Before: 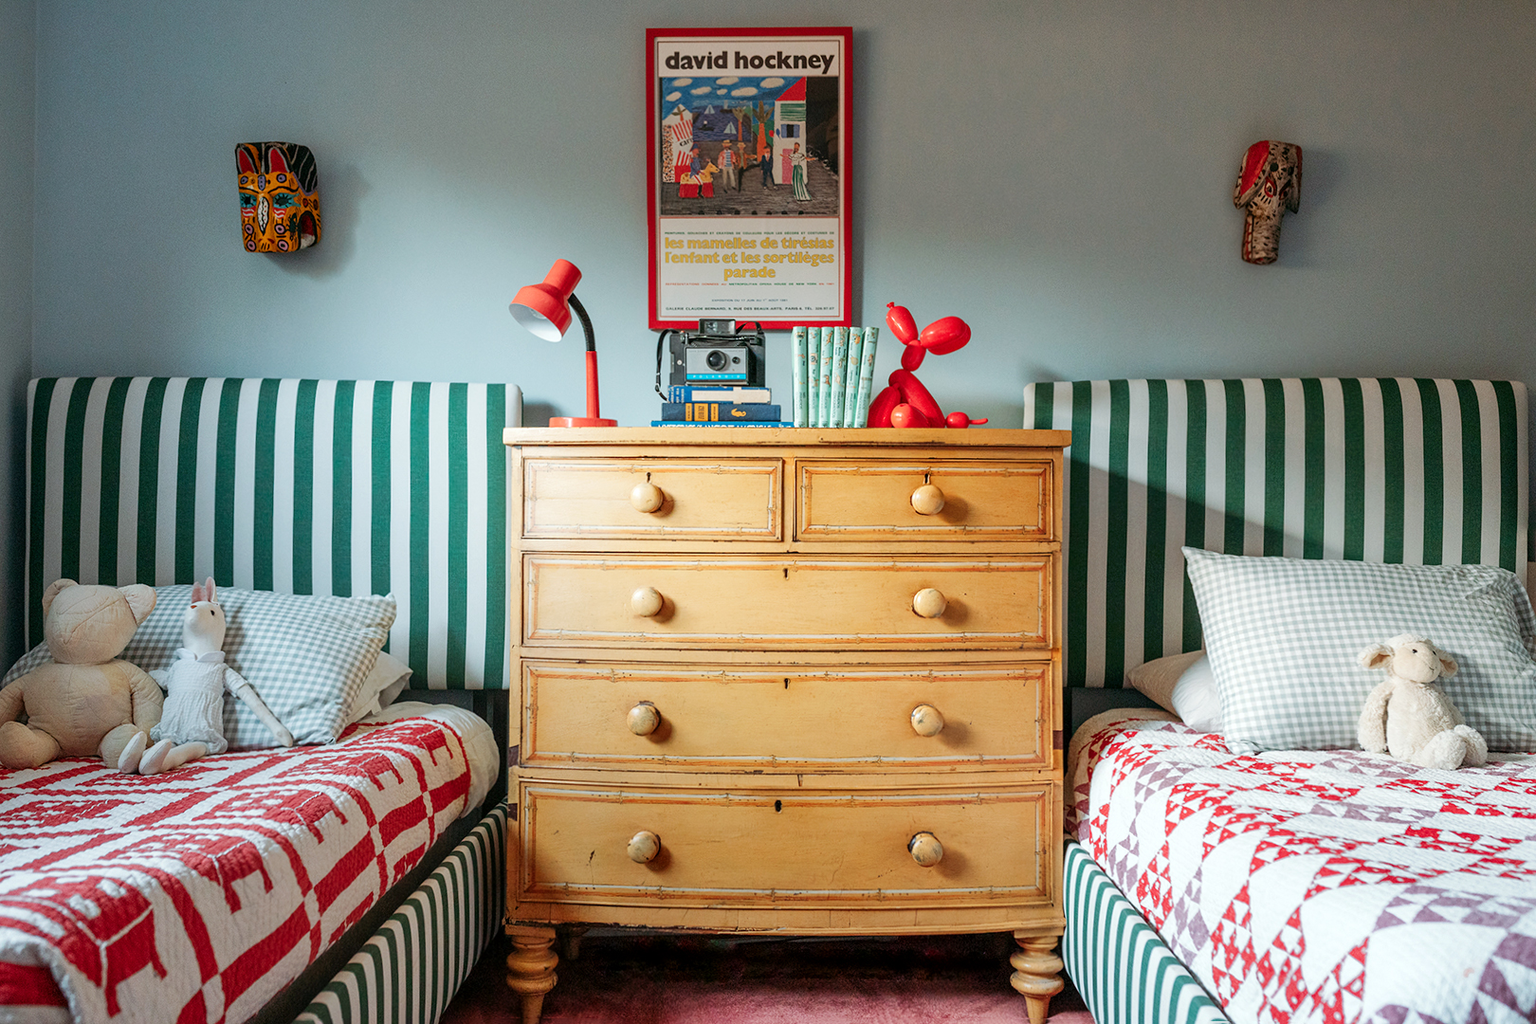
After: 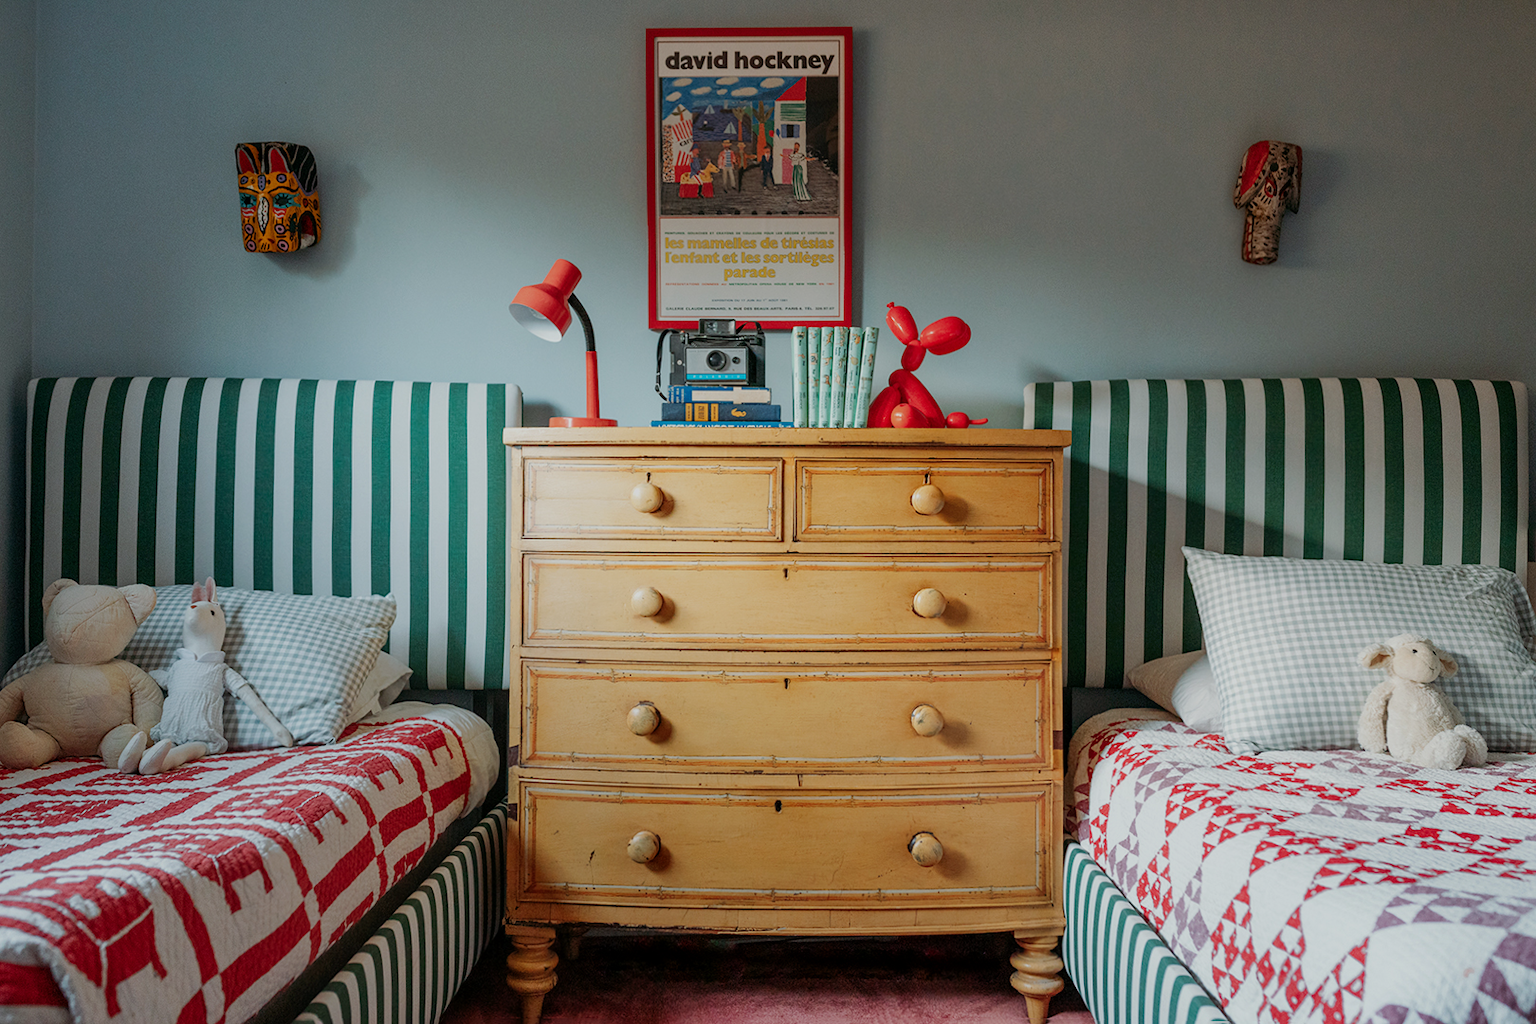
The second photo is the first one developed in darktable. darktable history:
exposure: exposure -0.605 EV, compensate highlight preservation false
